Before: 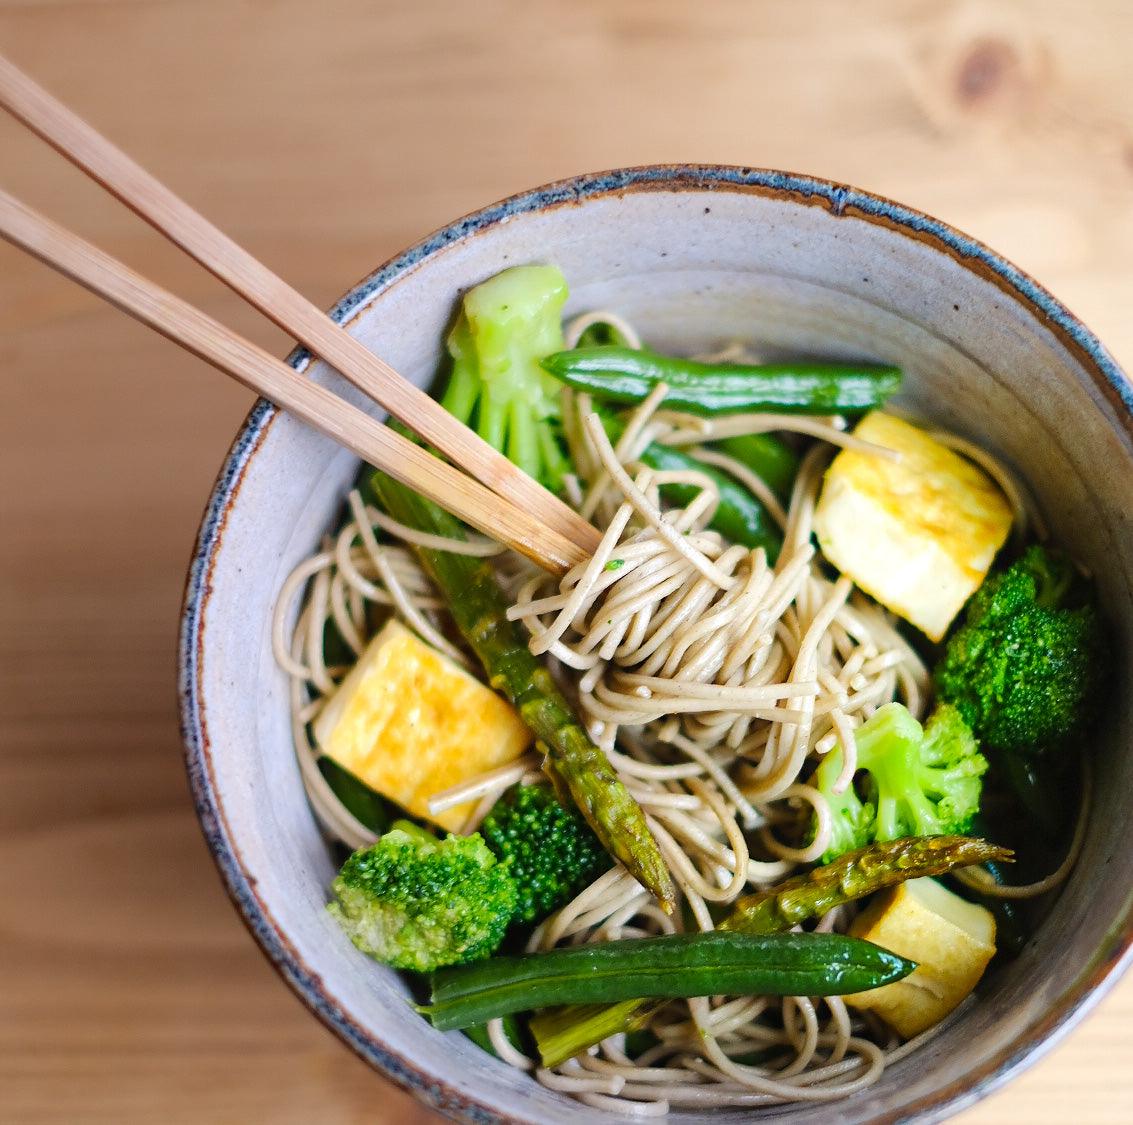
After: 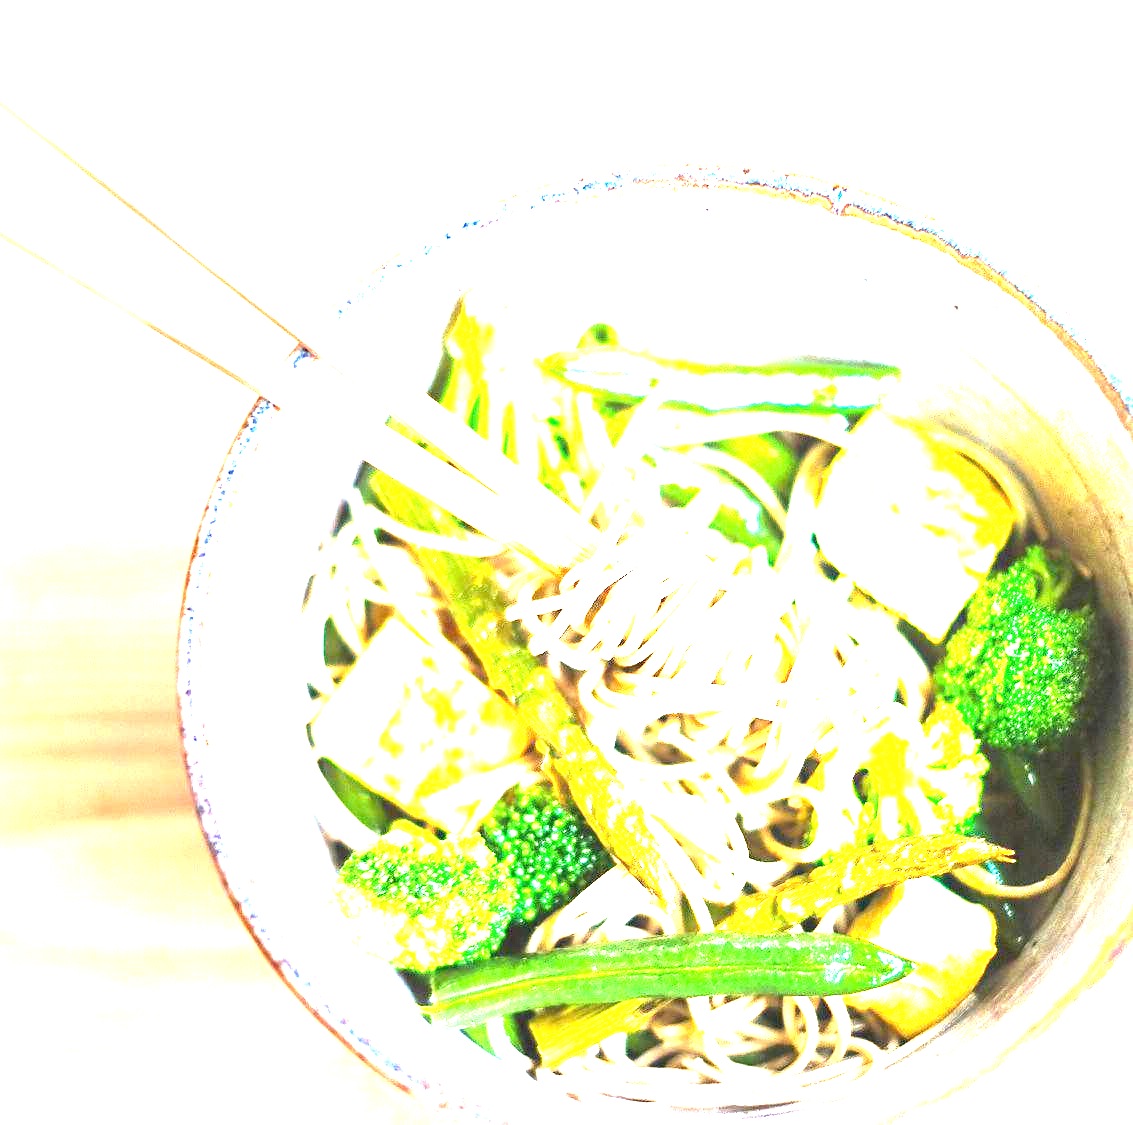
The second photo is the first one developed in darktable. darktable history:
exposure: black level correction 0, exposure 4.051 EV, compensate highlight preservation false
